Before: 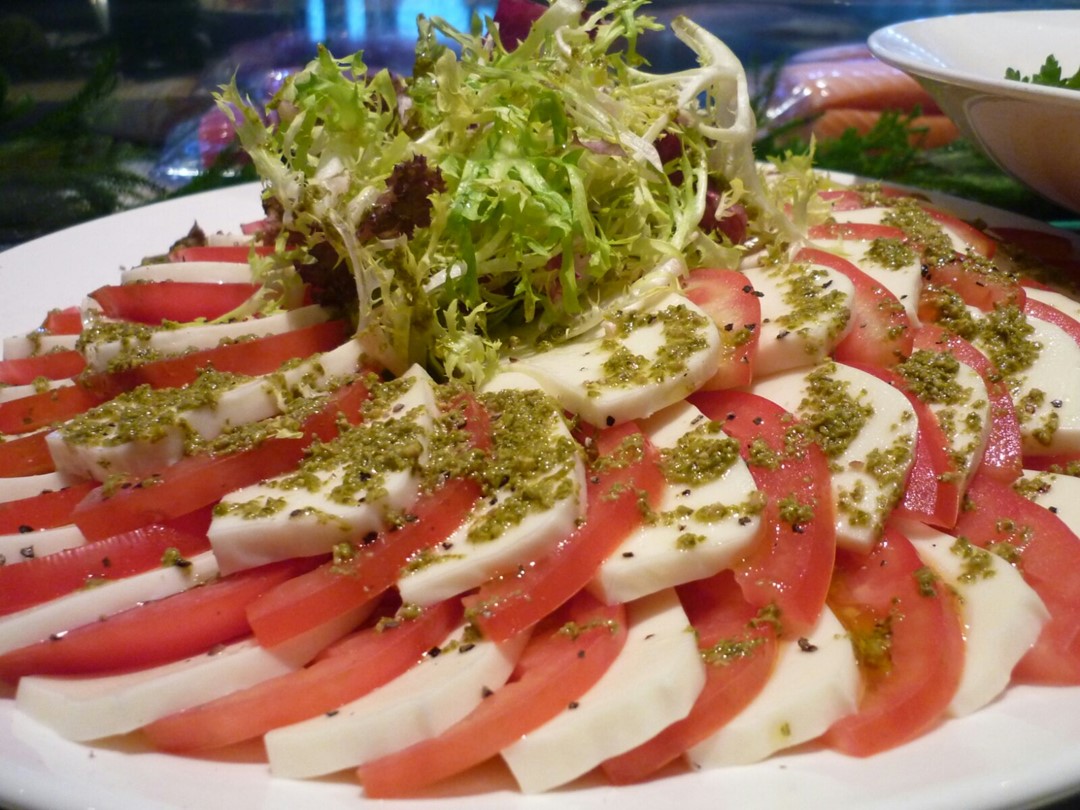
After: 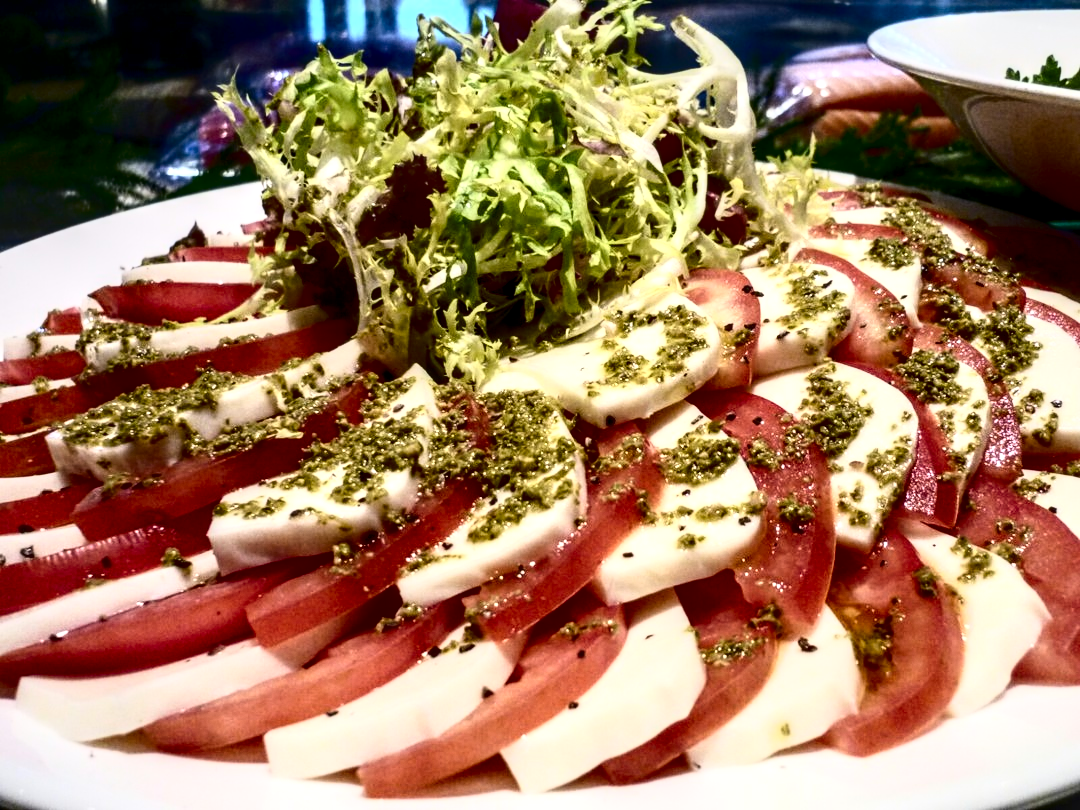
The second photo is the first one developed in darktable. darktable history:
local contrast: detail 150%
tone equalizer: -7 EV 0.193 EV, -6 EV 0.096 EV, -5 EV 0.075 EV, -4 EV 0.028 EV, -2 EV -0.031 EV, -1 EV -0.025 EV, +0 EV -0.086 EV, edges refinement/feathering 500, mask exposure compensation -1.57 EV, preserve details no
tone curve: curves: ch0 [(0, 0) (0.003, 0.001) (0.011, 0.005) (0.025, 0.009) (0.044, 0.014) (0.069, 0.018) (0.1, 0.025) (0.136, 0.029) (0.177, 0.042) (0.224, 0.064) (0.277, 0.107) (0.335, 0.182) (0.399, 0.3) (0.468, 0.462) (0.543, 0.639) (0.623, 0.802) (0.709, 0.916) (0.801, 0.963) (0.898, 0.988) (1, 1)], color space Lab, independent channels, preserve colors none
exposure: black level correction 0.007, compensate exposure bias true, compensate highlight preservation false
